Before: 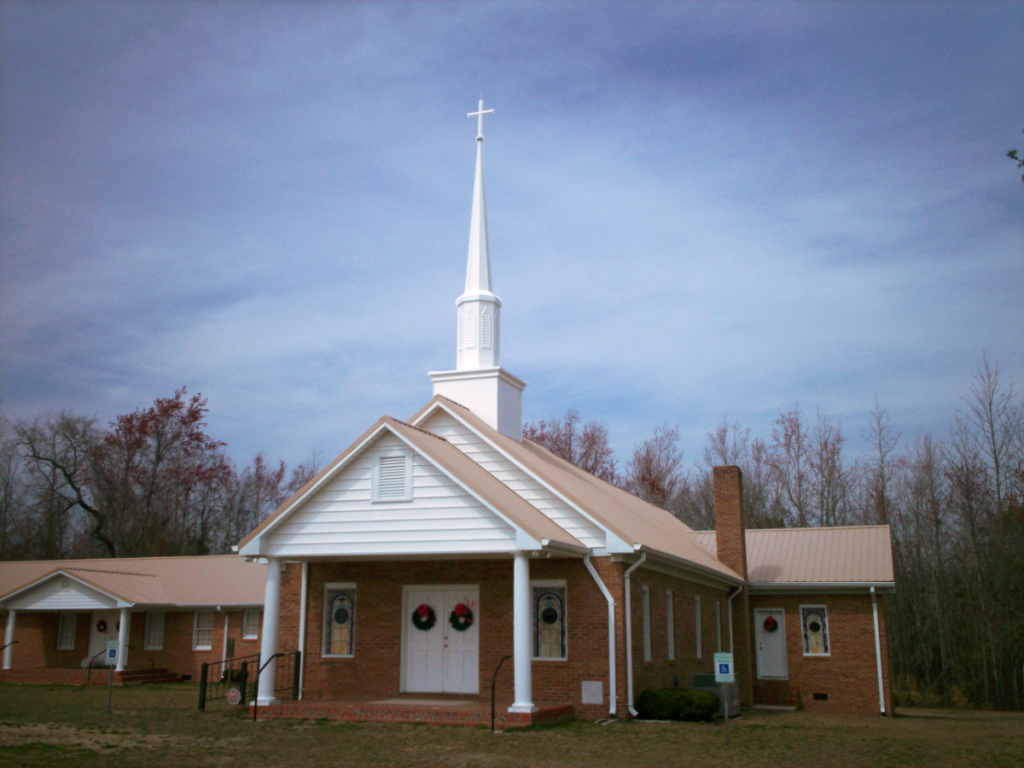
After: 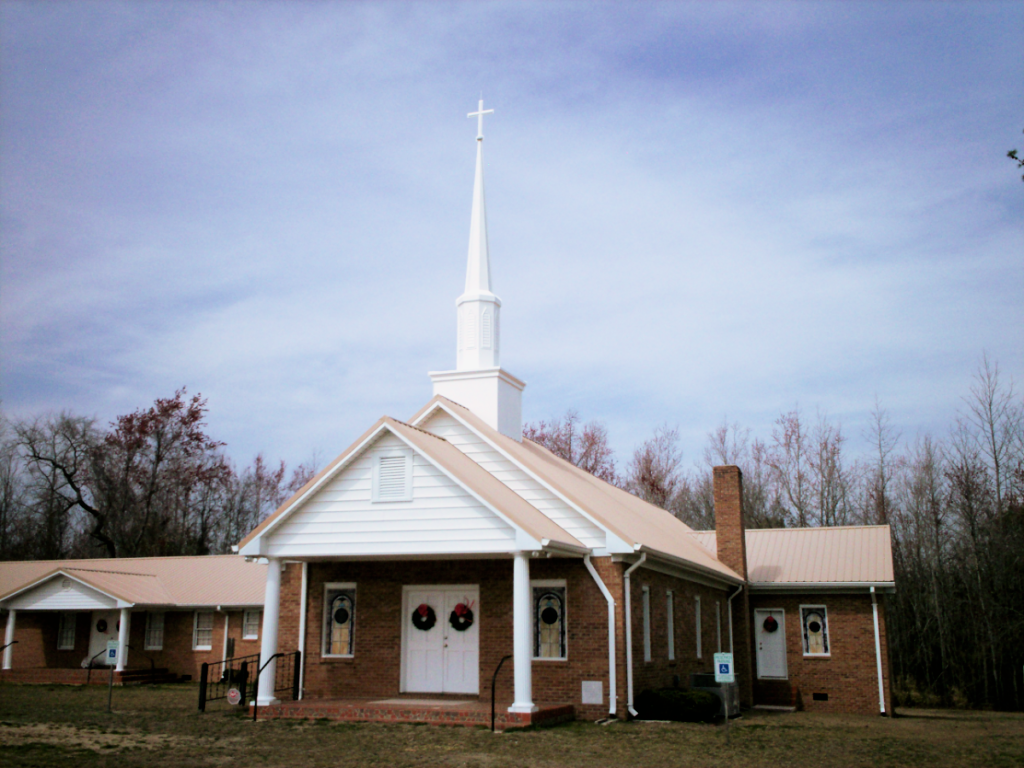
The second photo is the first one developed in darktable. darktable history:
exposure: black level correction 0, exposure 0.7 EV, compensate exposure bias true, compensate highlight preservation false
filmic rgb: black relative exposure -5 EV, hardness 2.88, contrast 1.3, highlights saturation mix -30%
